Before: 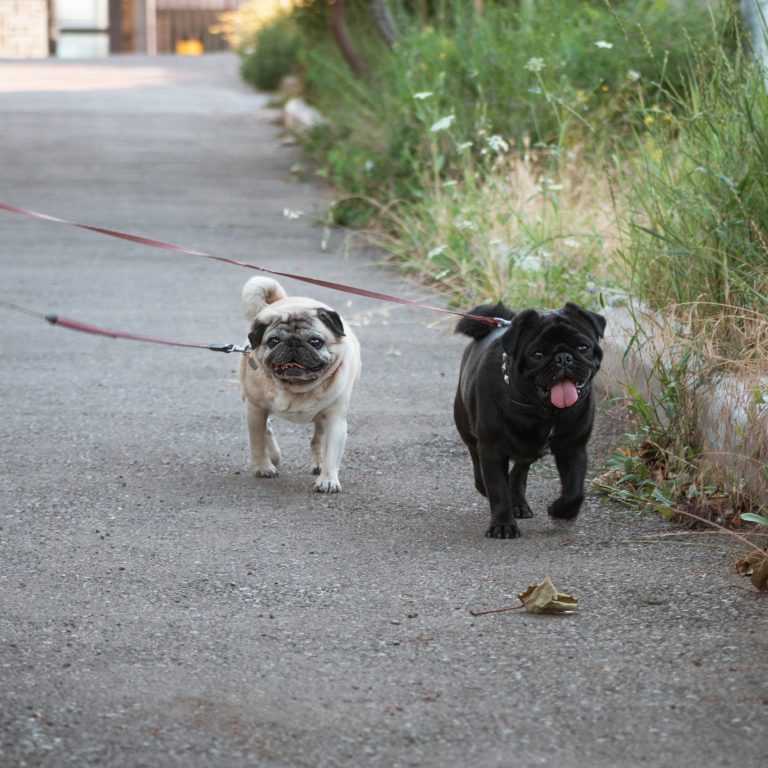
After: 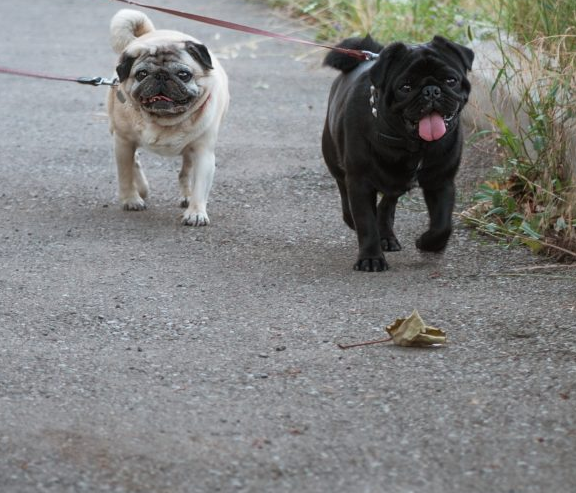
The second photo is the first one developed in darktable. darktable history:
crop and rotate: left 17.225%, top 34.88%, right 7.672%, bottom 0.86%
